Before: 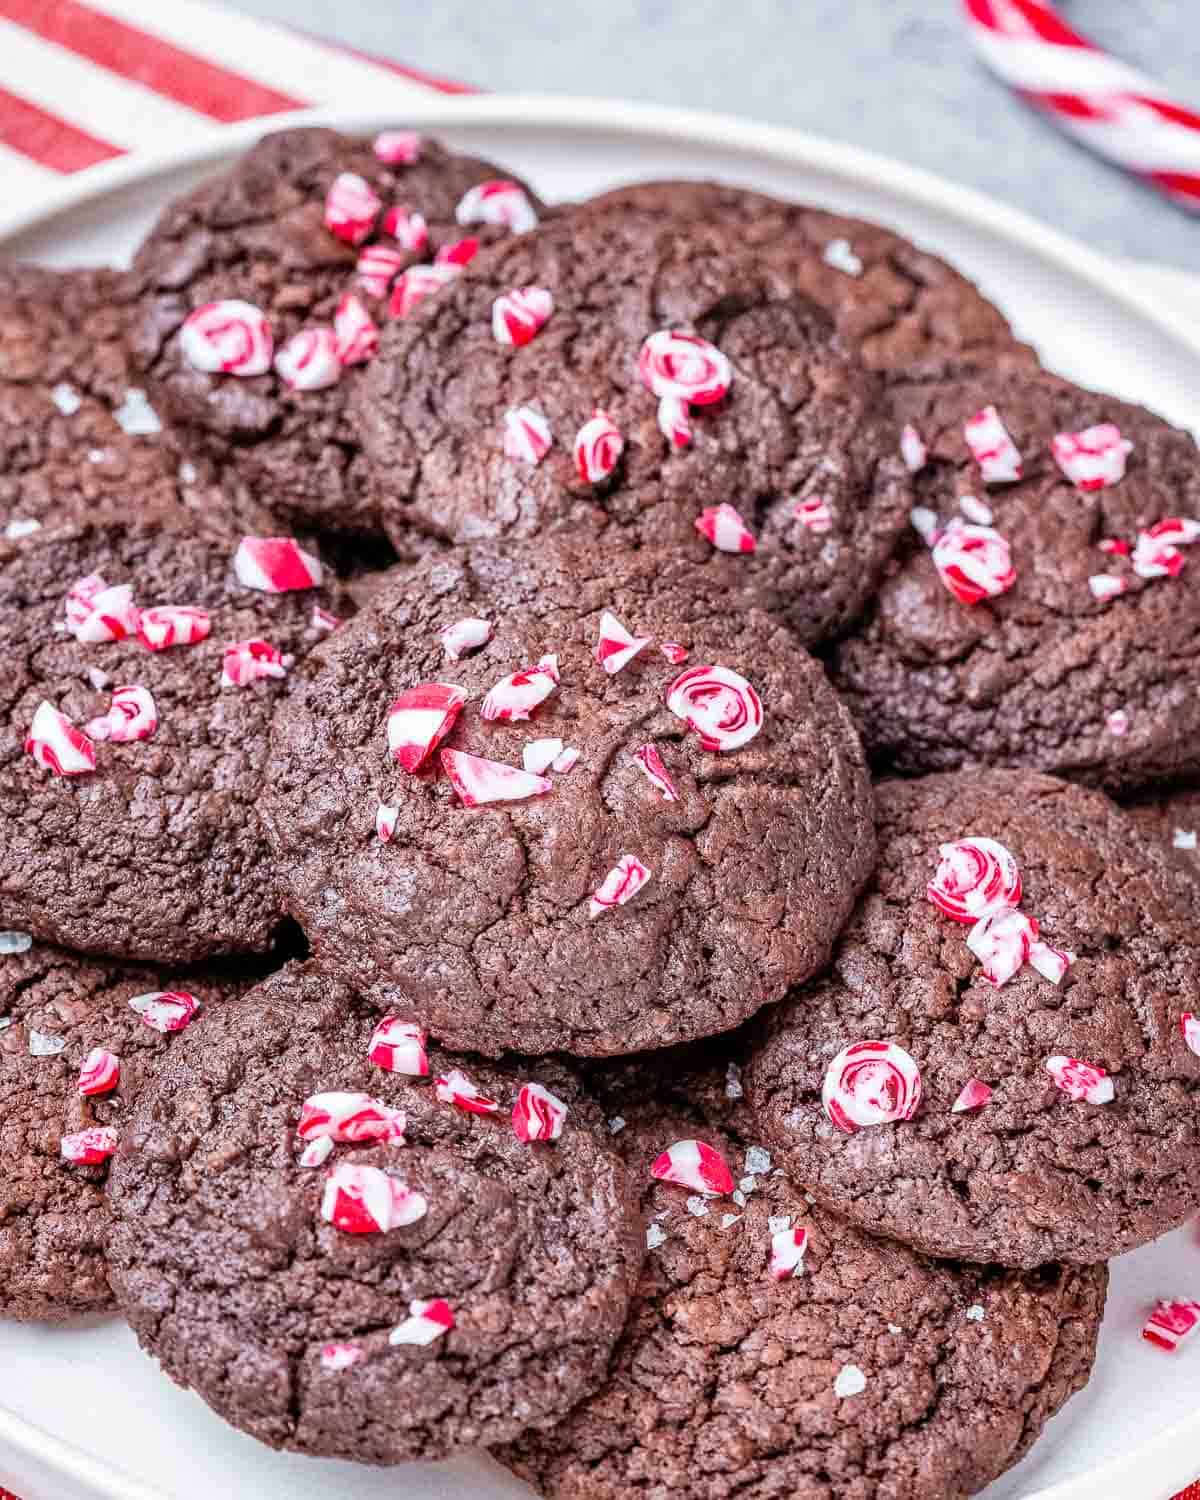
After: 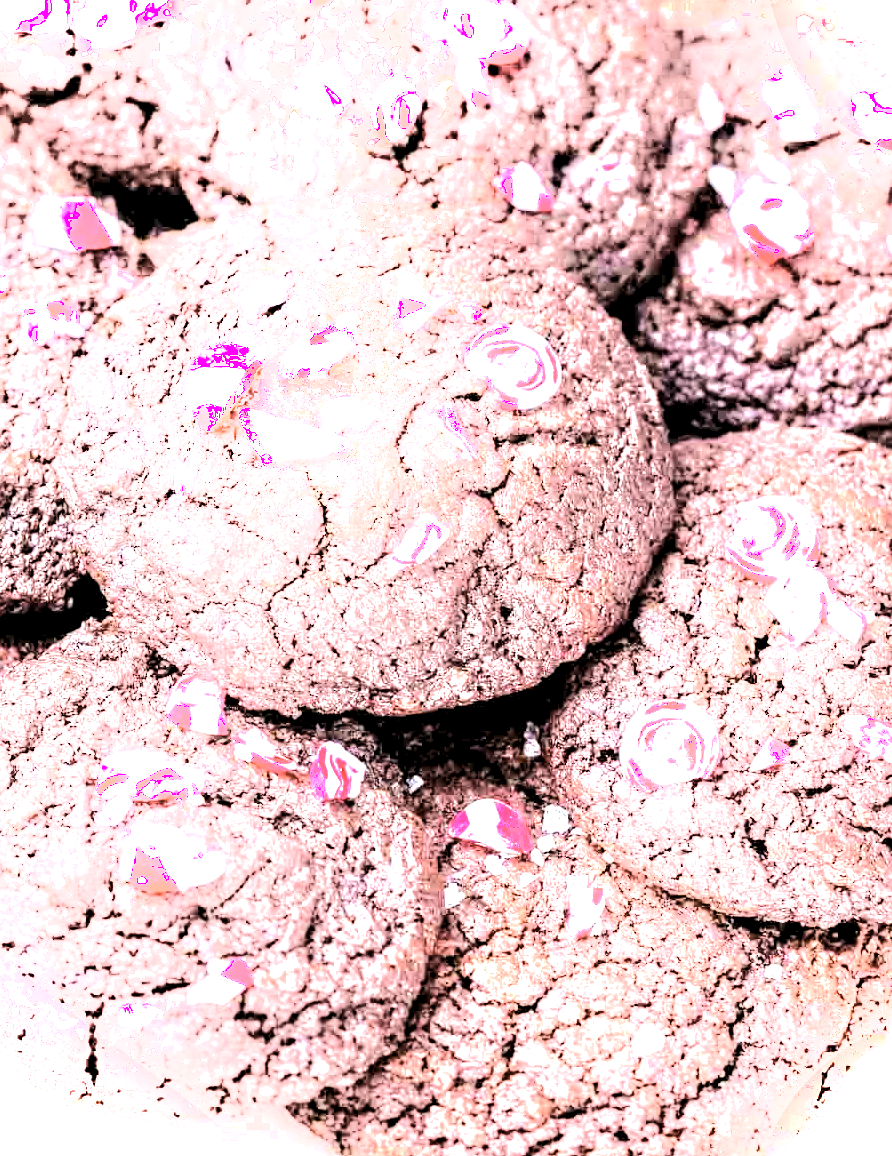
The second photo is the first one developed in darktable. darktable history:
crop: left 16.859%, top 22.797%, right 8.771%
shadows and highlights: highlights 71.77, soften with gaussian
exposure: black level correction 0.001, exposure 1.999 EV, compensate exposure bias true, compensate highlight preservation false
levels: white 99.94%, levels [0.101, 0.578, 0.953]
color balance rgb: global offset › hue 171.37°, perceptual saturation grading › global saturation 0.797%, contrast -9.881%
local contrast: highlights 101%, shadows 102%, detail 119%, midtone range 0.2
